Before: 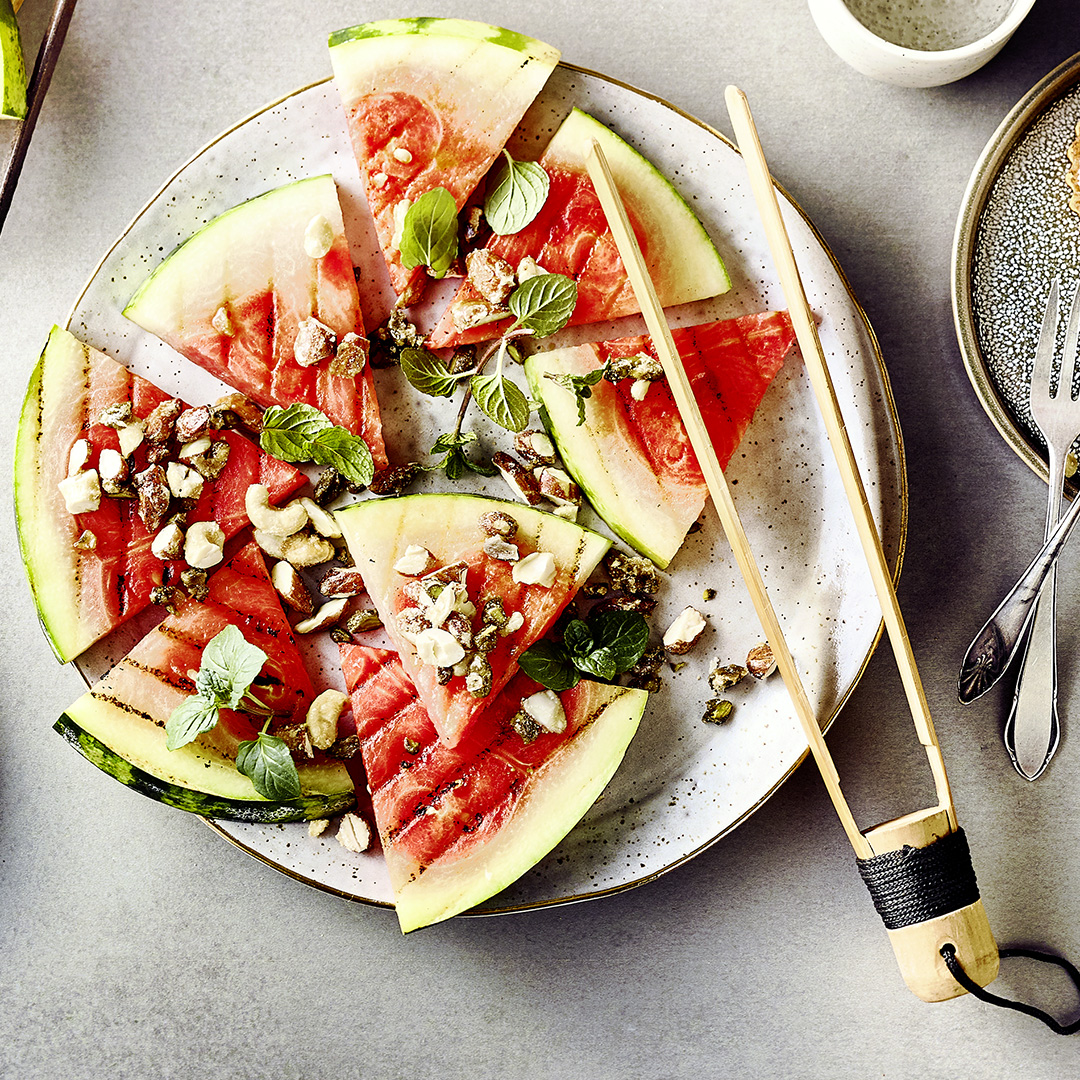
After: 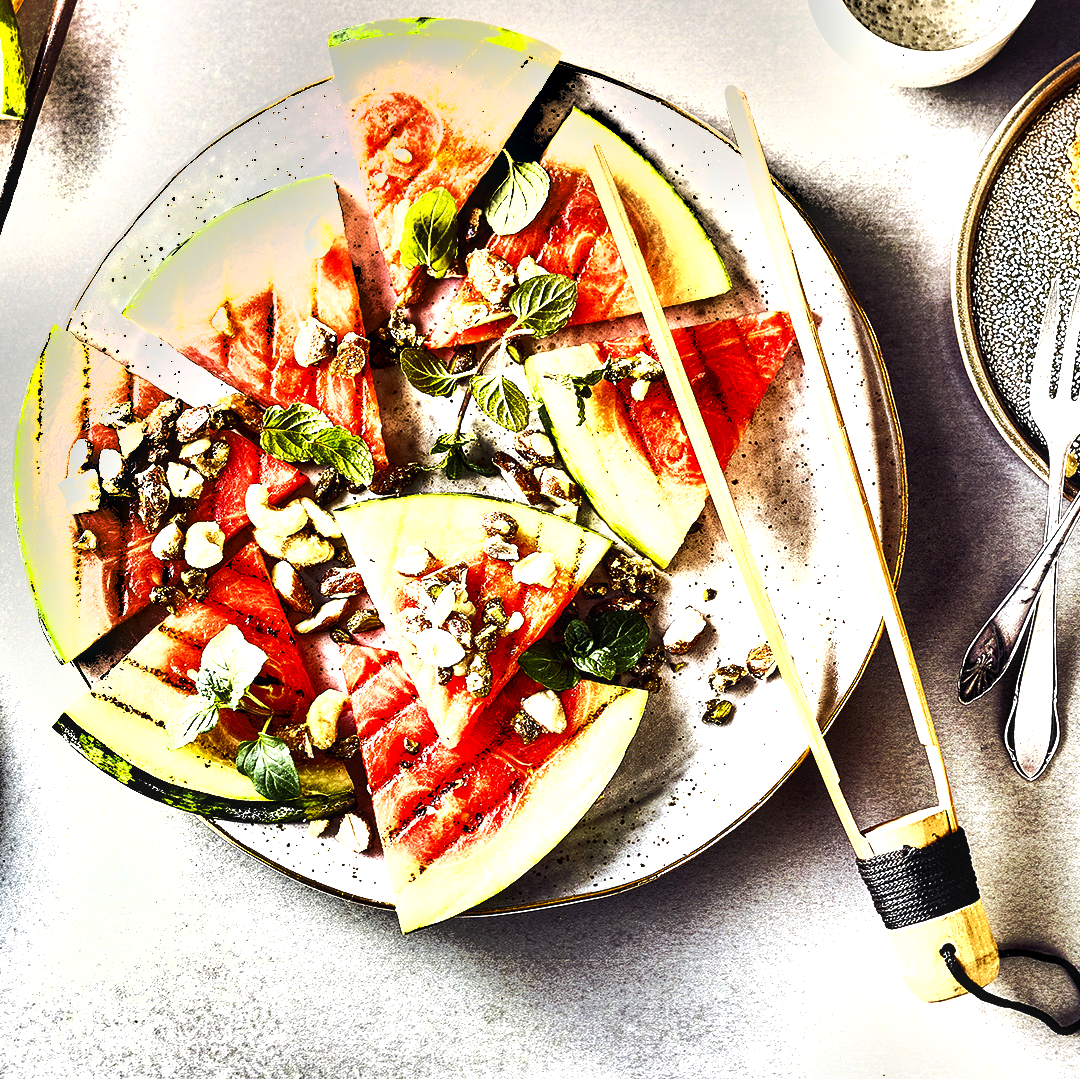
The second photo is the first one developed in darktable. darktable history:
local contrast: highlights 94%, shadows 87%, detail 160%, midtone range 0.2
crop: bottom 0.054%
exposure: black level correction 0, exposure 0.694 EV, compensate highlight preservation false
tone equalizer: -8 EV -0.729 EV, -7 EV -0.692 EV, -6 EV -0.601 EV, -5 EV -0.384 EV, -3 EV 0.377 EV, -2 EV 0.6 EV, -1 EV 0.695 EV, +0 EV 0.778 EV, edges refinement/feathering 500, mask exposure compensation -1.57 EV, preserve details no
shadows and highlights: highlights color adjustment 0.245%, soften with gaussian
